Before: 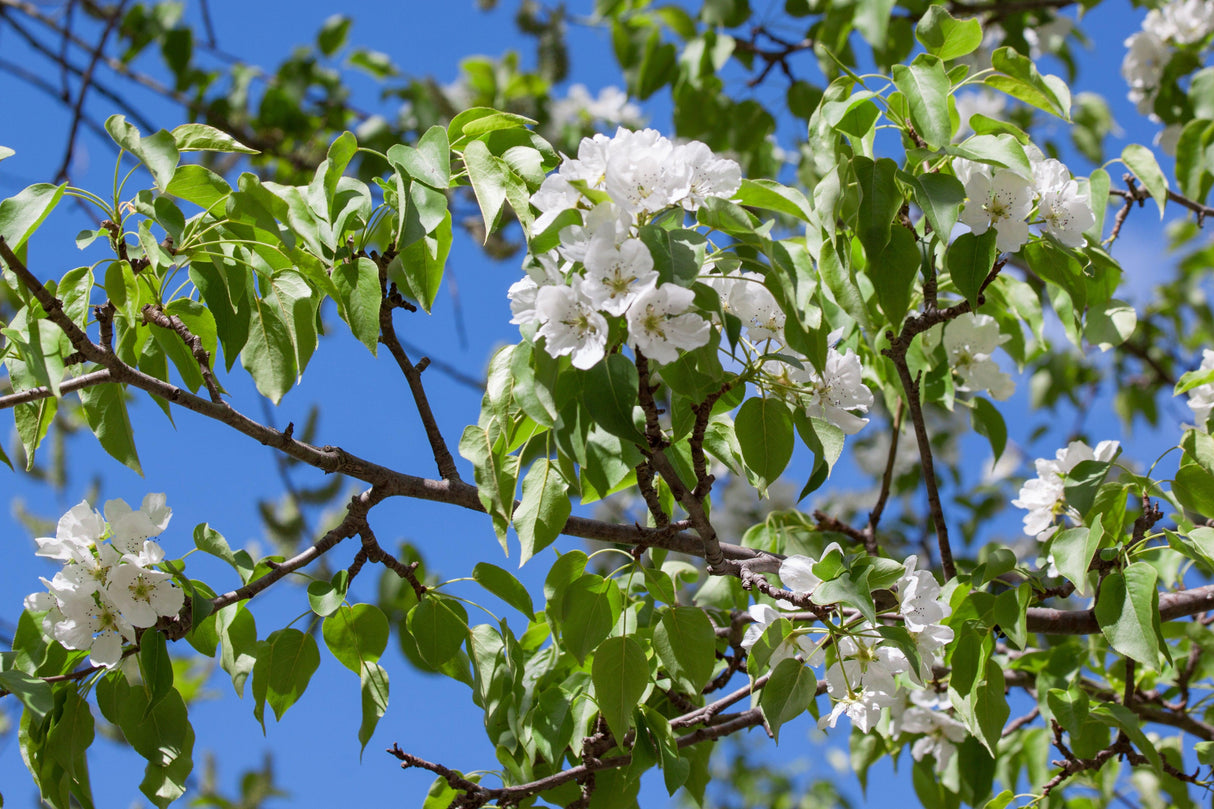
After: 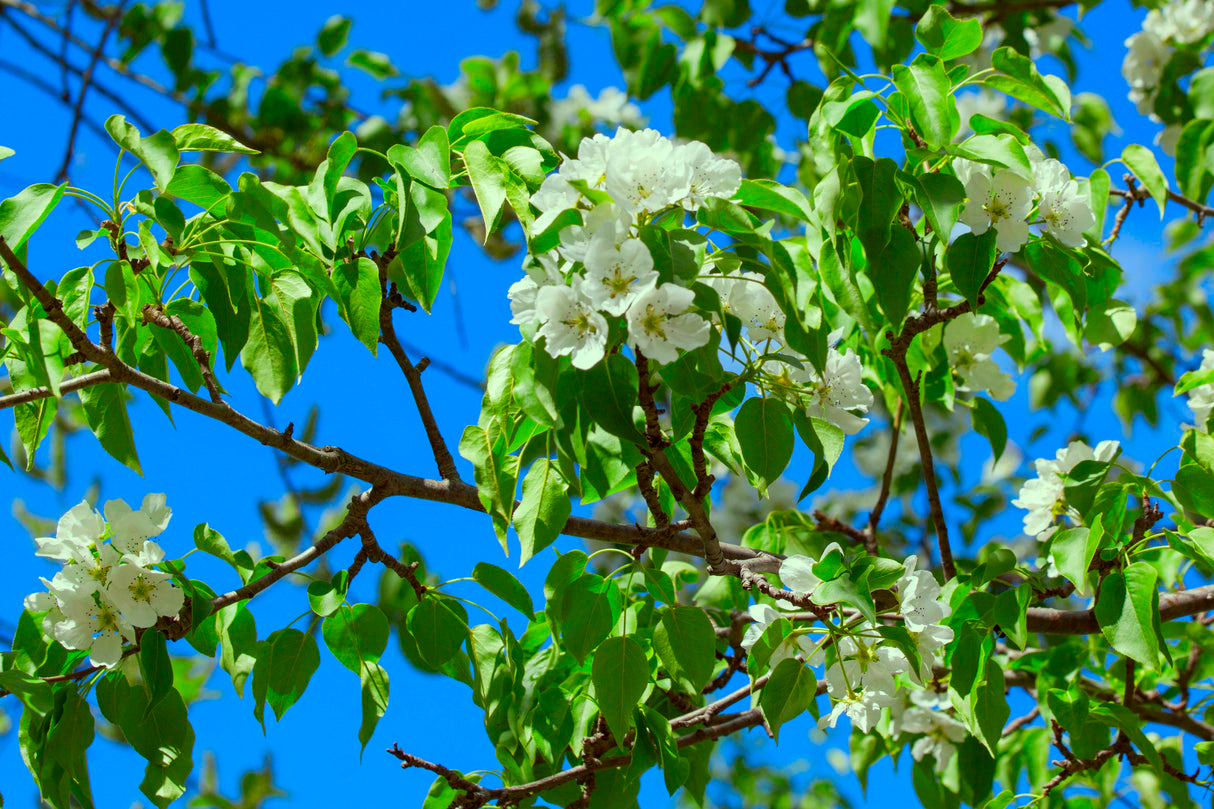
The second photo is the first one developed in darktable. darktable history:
color correction: highlights a* -10.77, highlights b* 9.8, saturation 1.72
white balance: emerald 1
